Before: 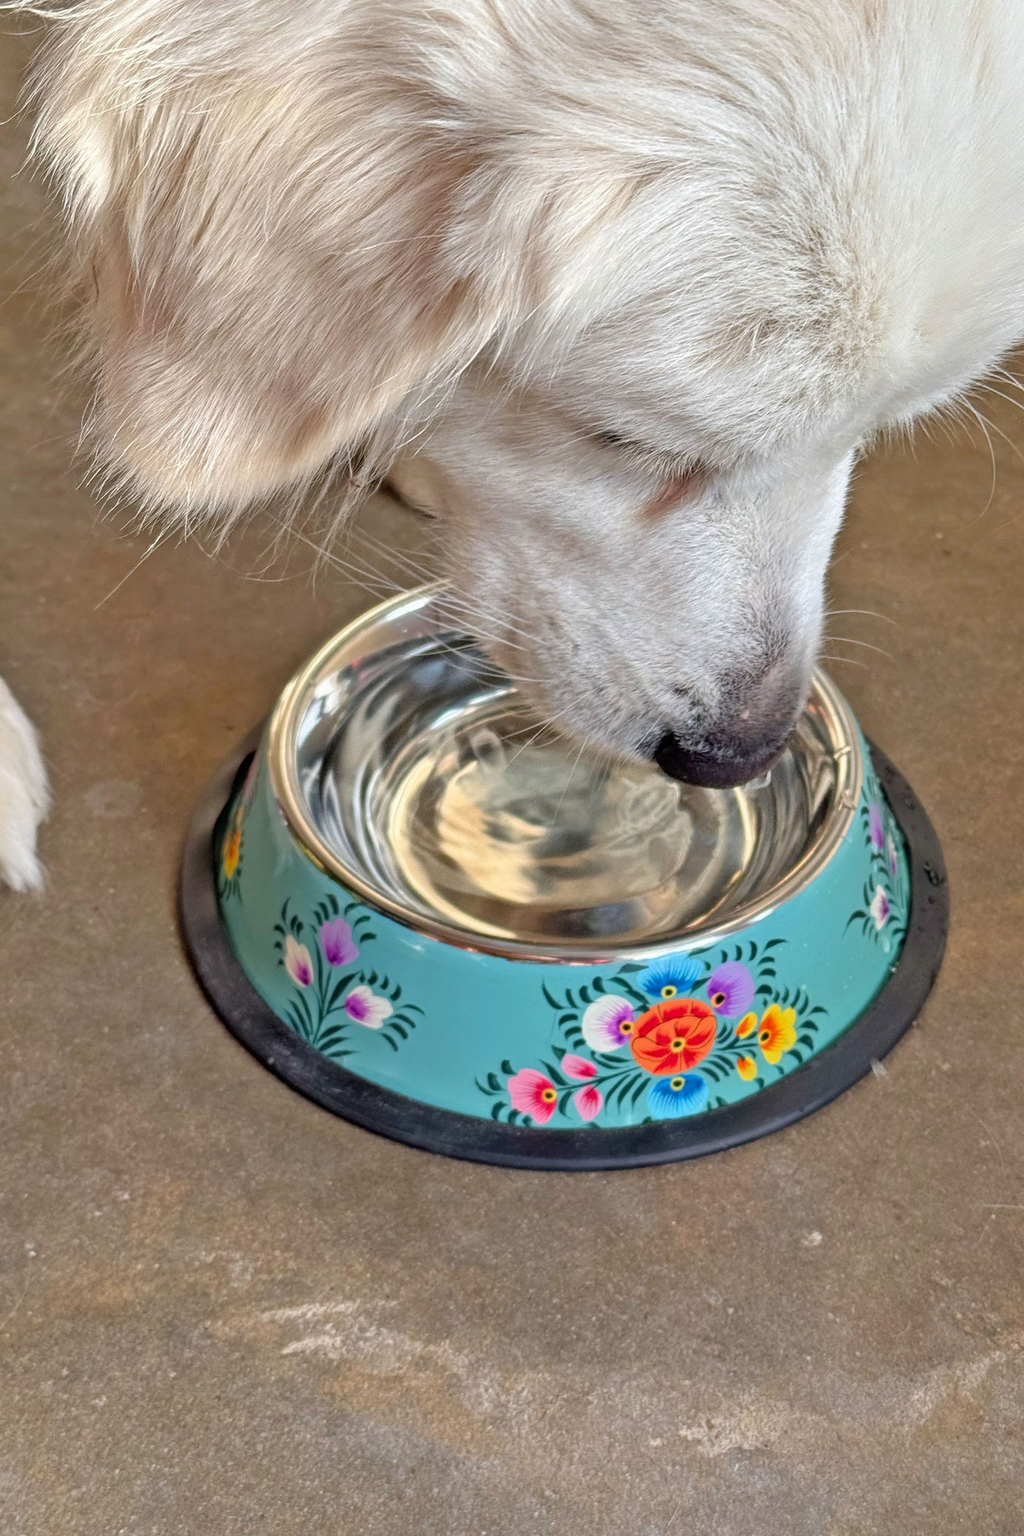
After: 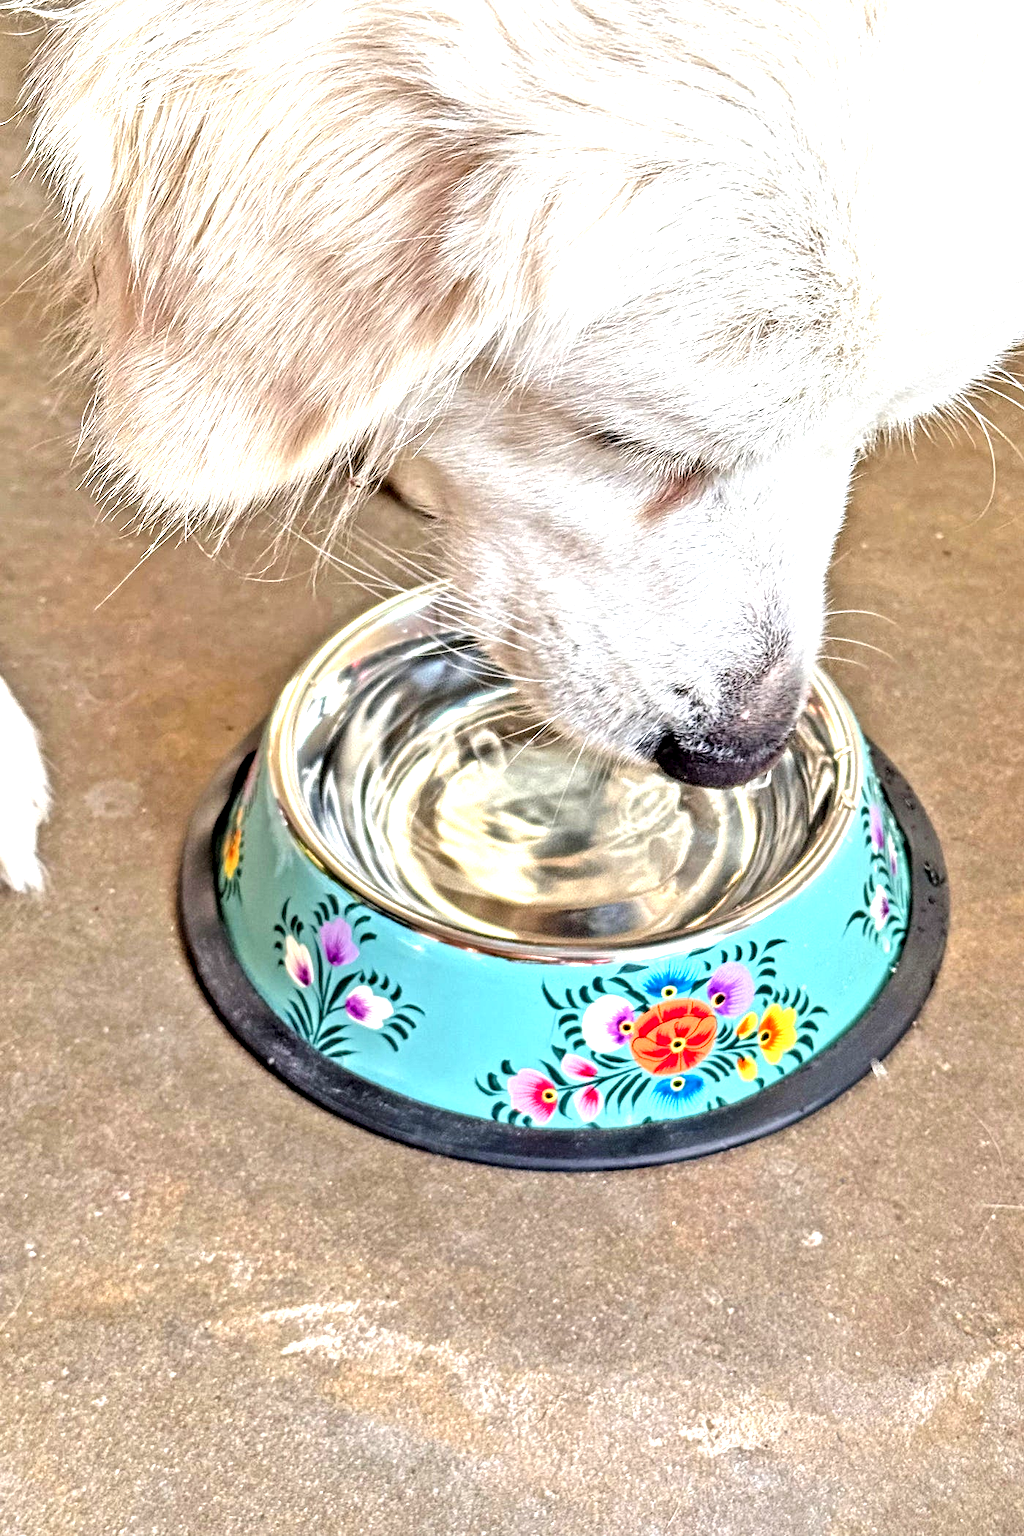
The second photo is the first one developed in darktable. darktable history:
contrast equalizer: octaves 7, y [[0.506, 0.531, 0.562, 0.606, 0.638, 0.669], [0.5 ×6], [0.5 ×6], [0 ×6], [0 ×6]]
exposure: black level correction 0, exposure 1.198 EV, compensate highlight preservation false
